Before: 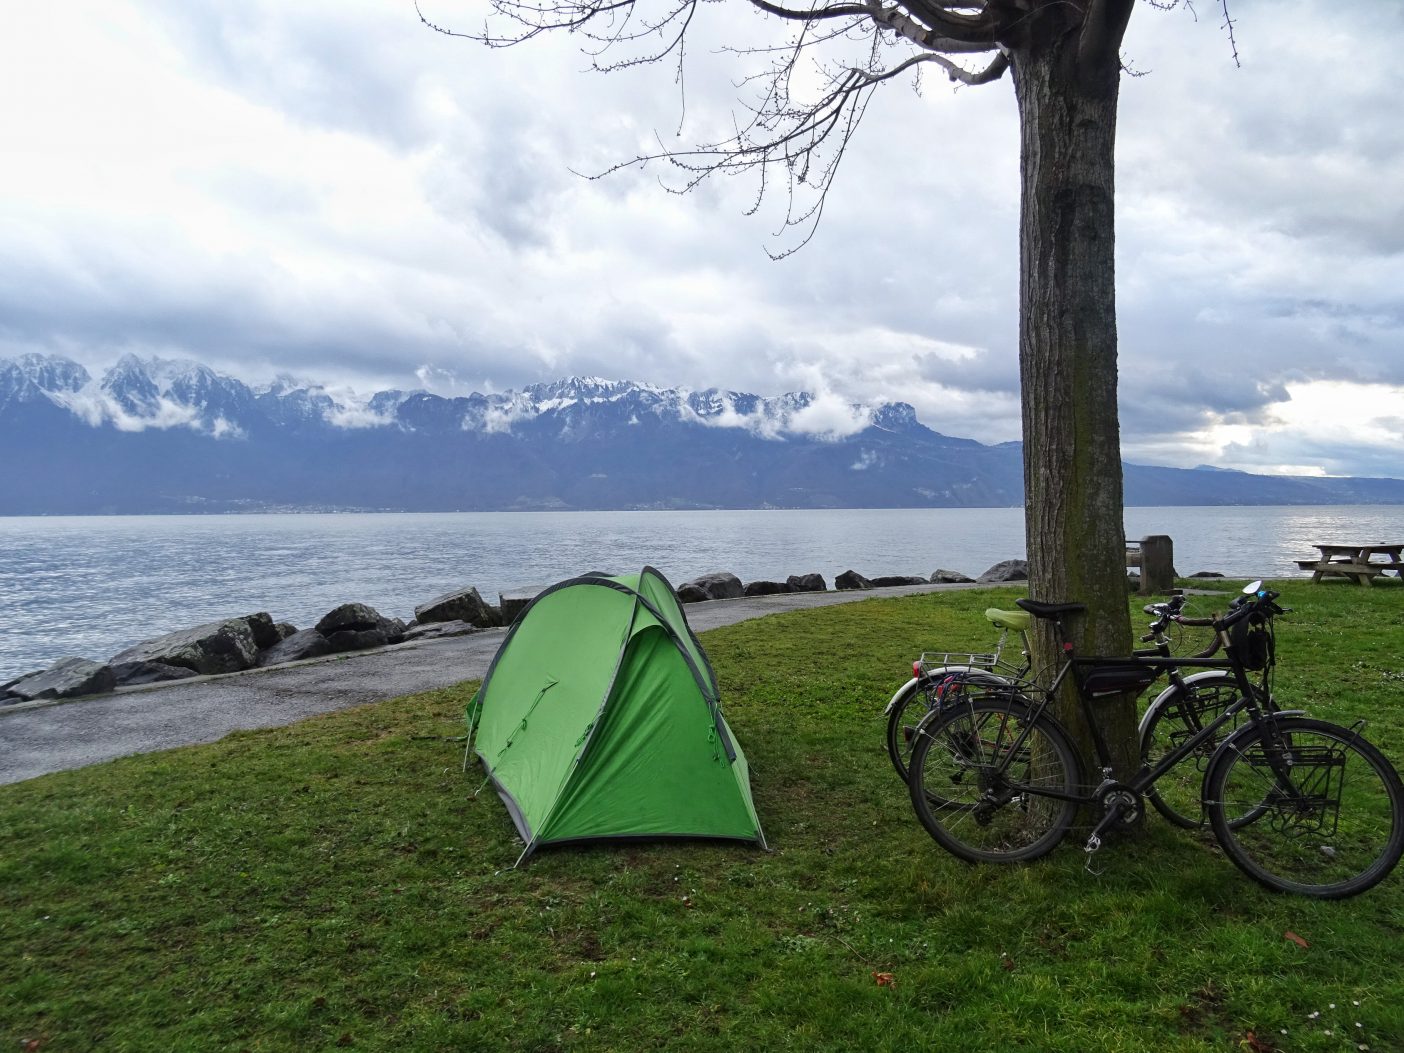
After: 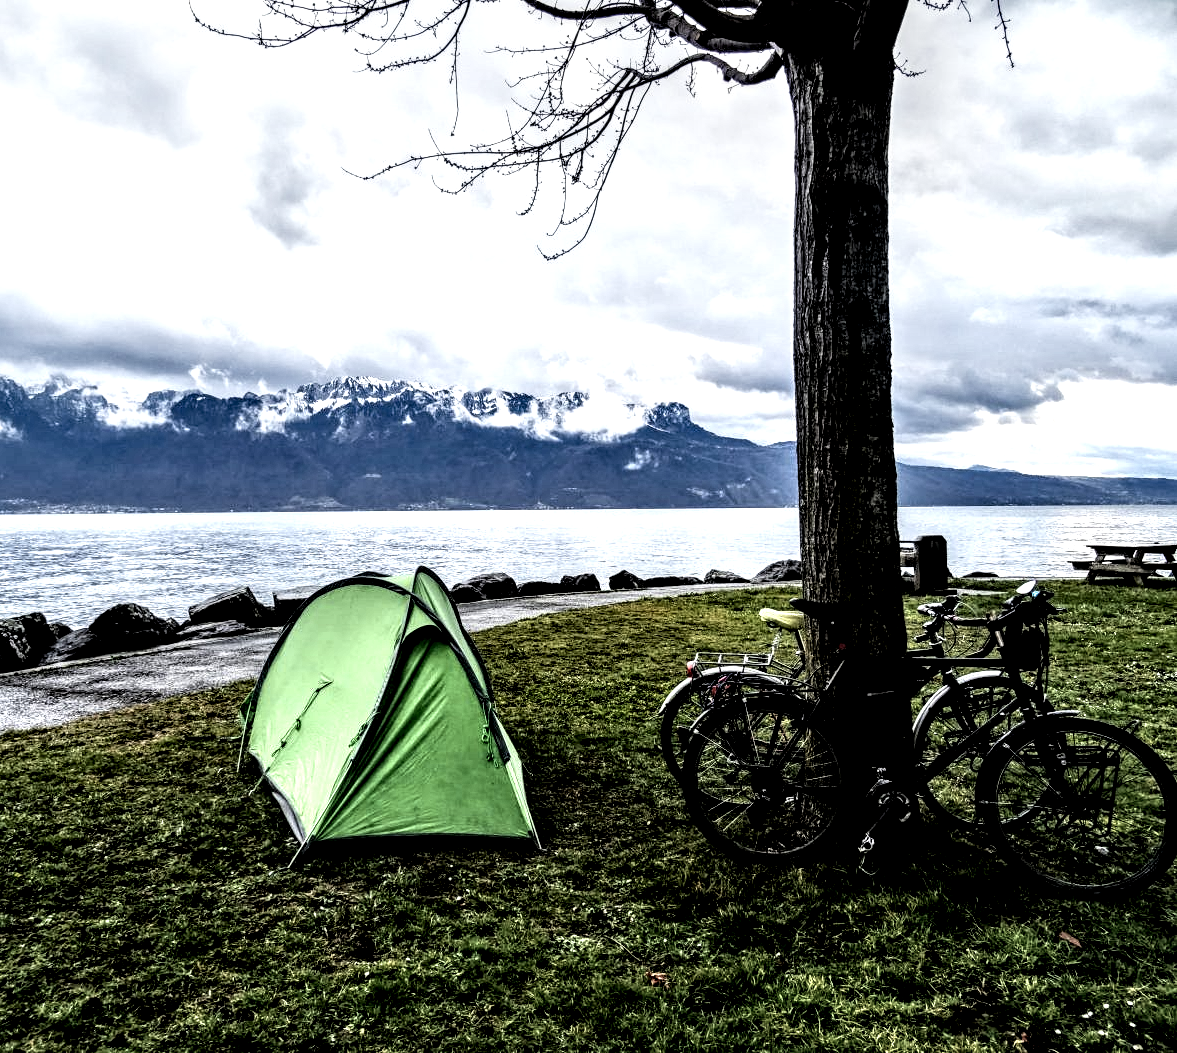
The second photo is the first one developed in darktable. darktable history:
filmic rgb: black relative exposure -5 EV, white relative exposure 3.5 EV, hardness 3.19, contrast 1.4, highlights saturation mix -50%
crop: left 16.145%
local contrast: highlights 115%, shadows 42%, detail 293%
color zones: curves: ch1 [(0, 0.455) (0.063, 0.455) (0.286, 0.495) (0.429, 0.5) (0.571, 0.5) (0.714, 0.5) (0.857, 0.5) (1, 0.455)]; ch2 [(0, 0.532) (0.063, 0.521) (0.233, 0.447) (0.429, 0.489) (0.571, 0.5) (0.714, 0.5) (0.857, 0.5) (1, 0.532)]
